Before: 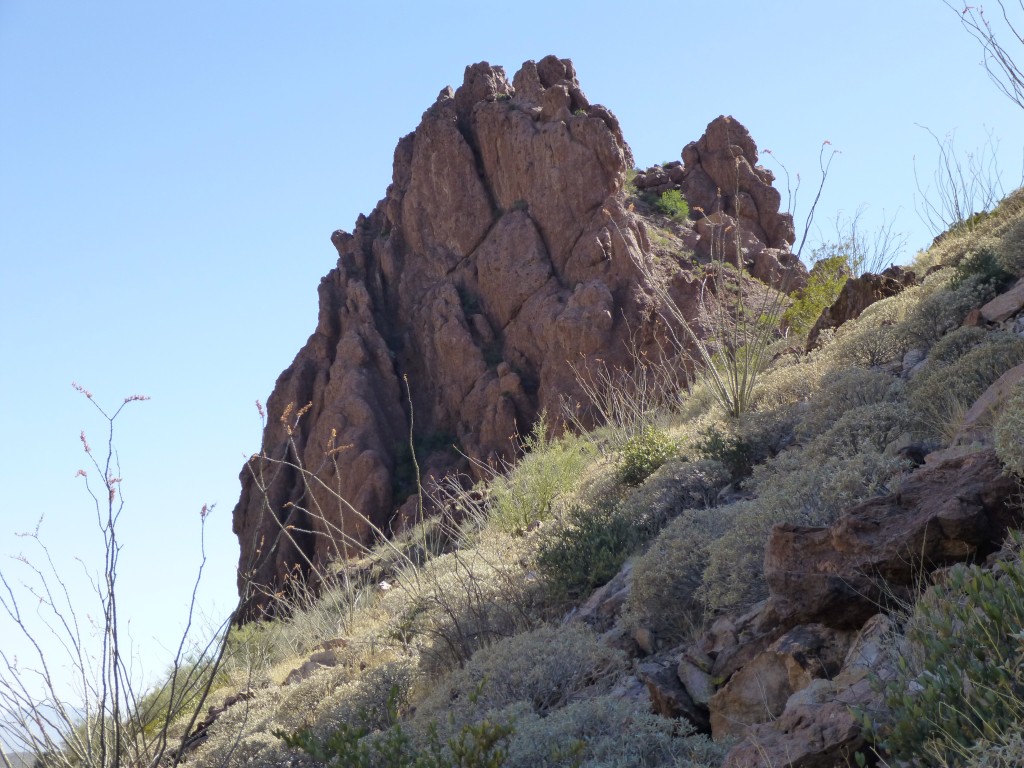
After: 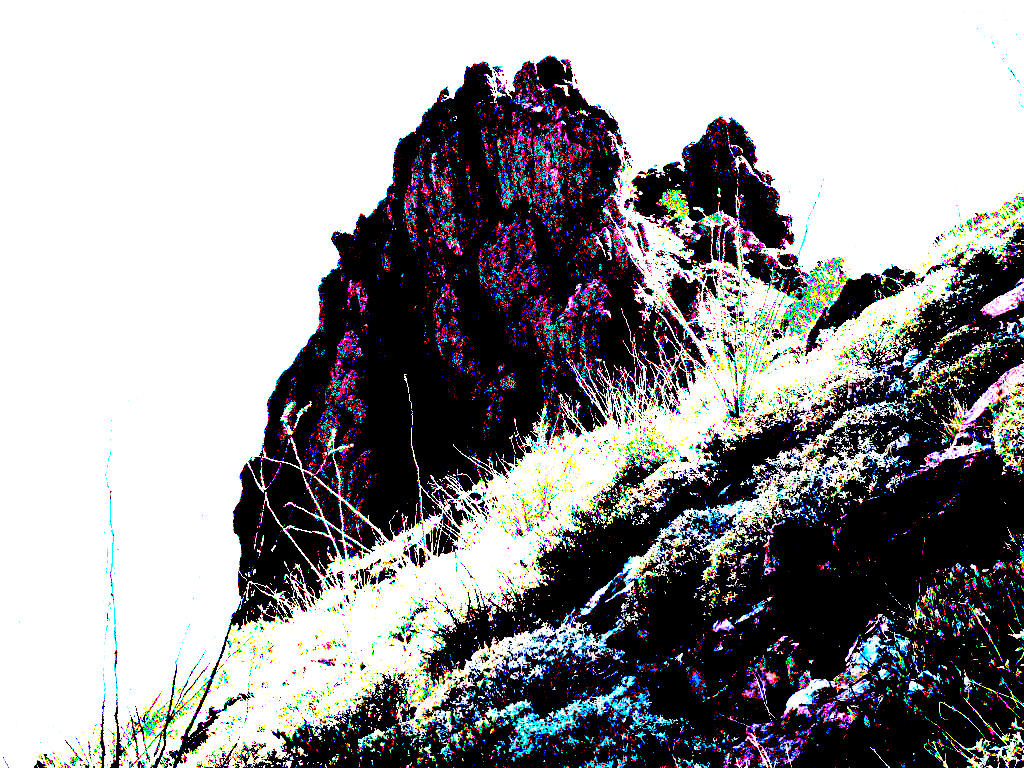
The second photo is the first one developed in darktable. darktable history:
exposure: black level correction 0.1, exposure 3 EV, compensate highlight preservation false
color zones: curves: ch1 [(0.235, 0.558) (0.75, 0.5)]; ch2 [(0.25, 0.462) (0.749, 0.457)], mix 25.94%
